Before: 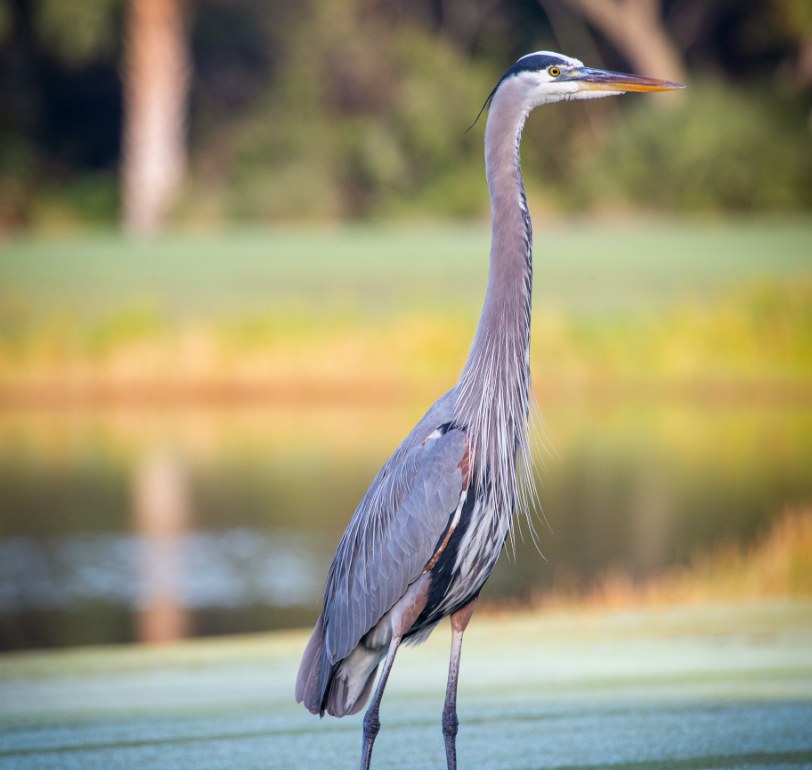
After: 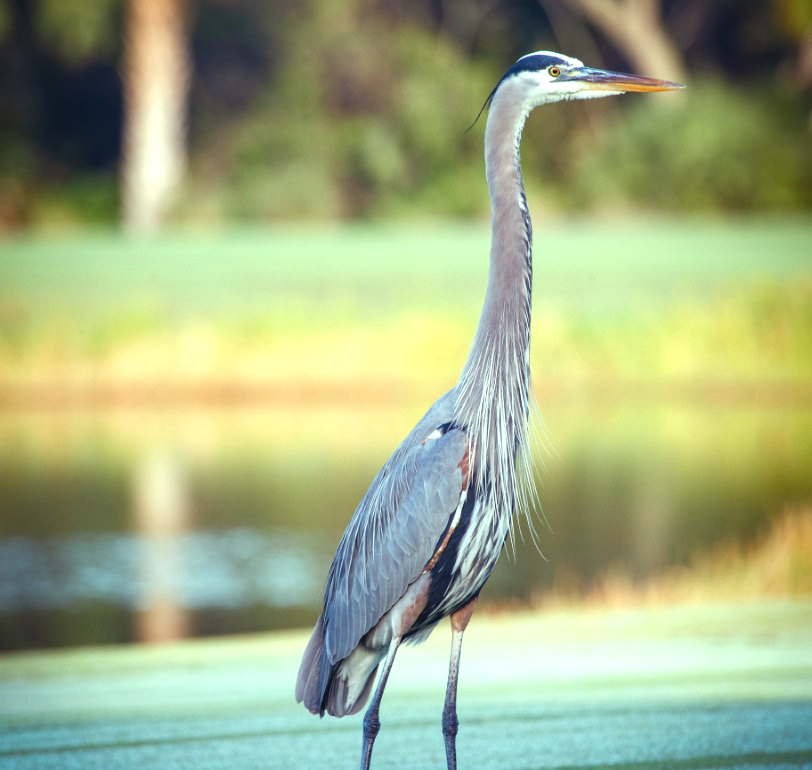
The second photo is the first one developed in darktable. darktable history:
color balance rgb: power › hue 206.42°, highlights gain › luminance 15.159%, highlights gain › chroma 7.118%, highlights gain › hue 128.22°, global offset › luminance 0.527%, perceptual saturation grading › global saturation 20%, perceptual saturation grading › highlights -49.836%, perceptual saturation grading › shadows 25.831%, perceptual brilliance grading › highlights 8.44%, perceptual brilliance grading › mid-tones 3.615%, perceptual brilliance grading › shadows 1.97%
